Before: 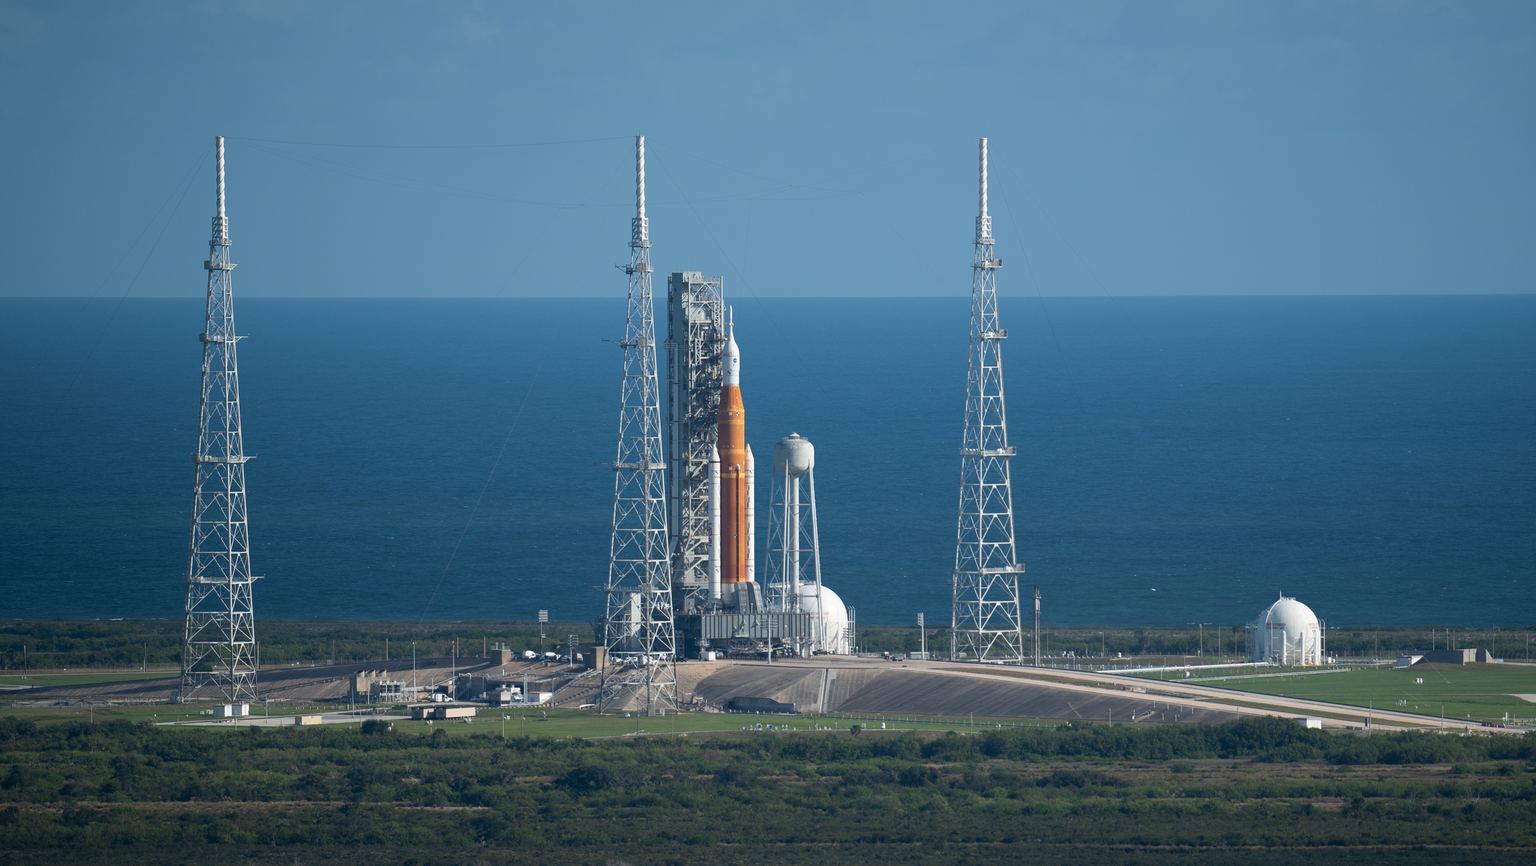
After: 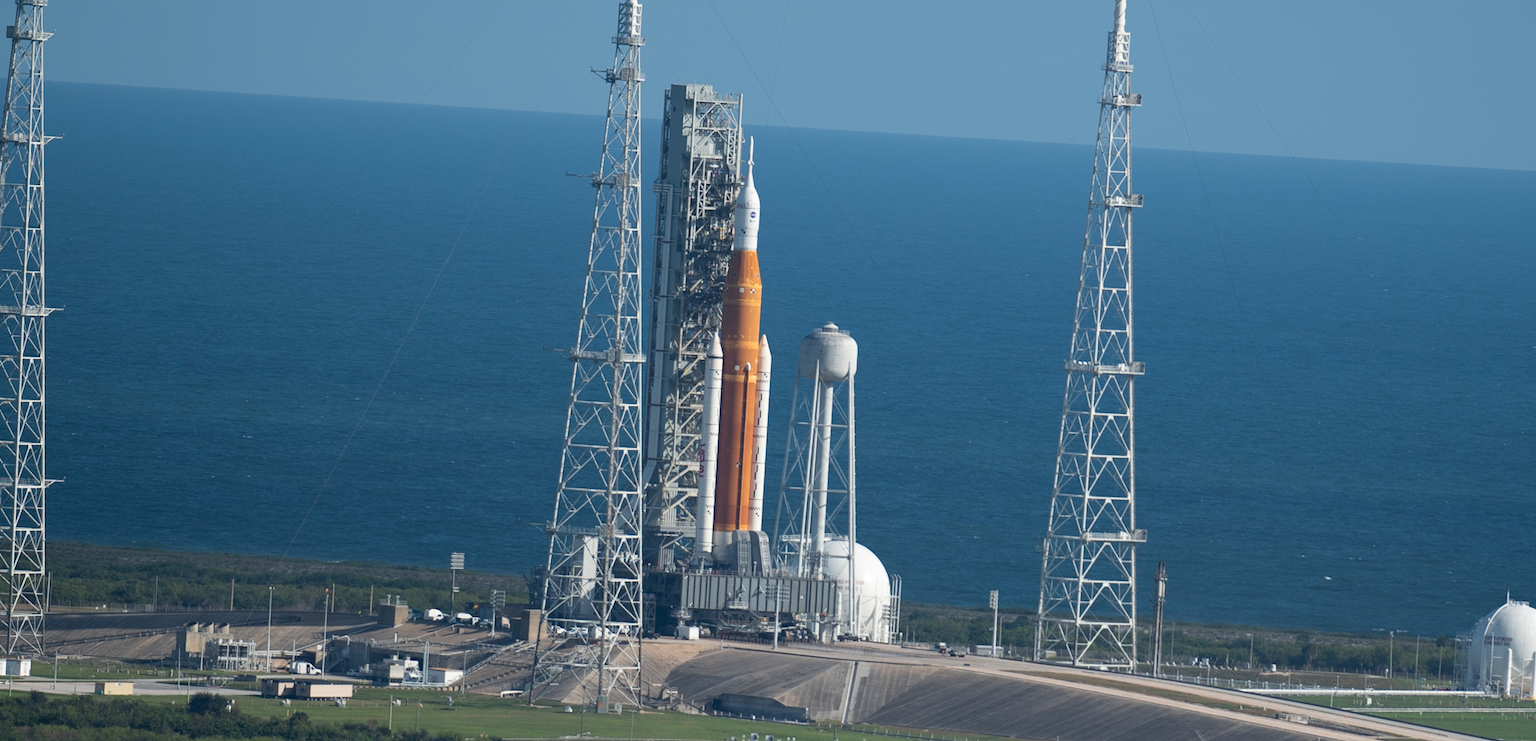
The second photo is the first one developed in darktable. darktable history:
crop and rotate: angle -3.59°, left 9.837%, top 21.191%, right 12.321%, bottom 12.122%
